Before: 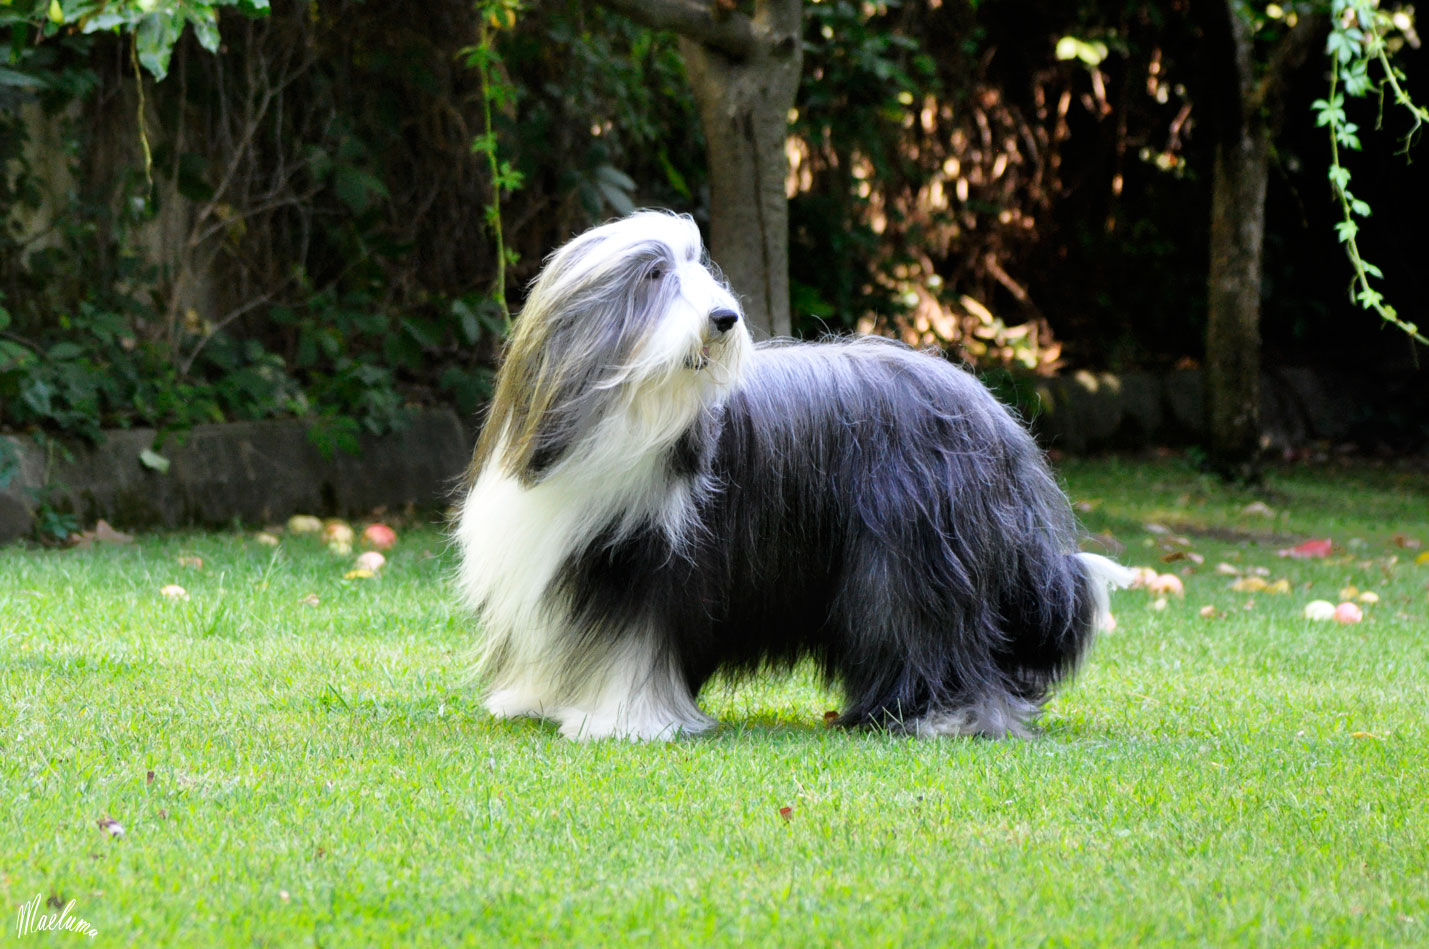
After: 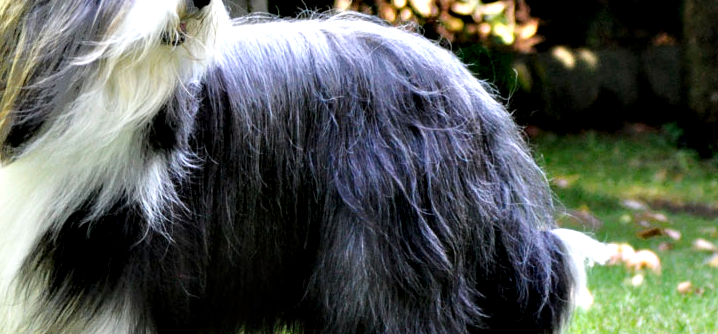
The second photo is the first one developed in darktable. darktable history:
crop: left 36.667%, top 34.229%, right 13.087%, bottom 30.506%
contrast equalizer: octaves 7, y [[0.6 ×6], [0.55 ×6], [0 ×6], [0 ×6], [0 ×6]]
